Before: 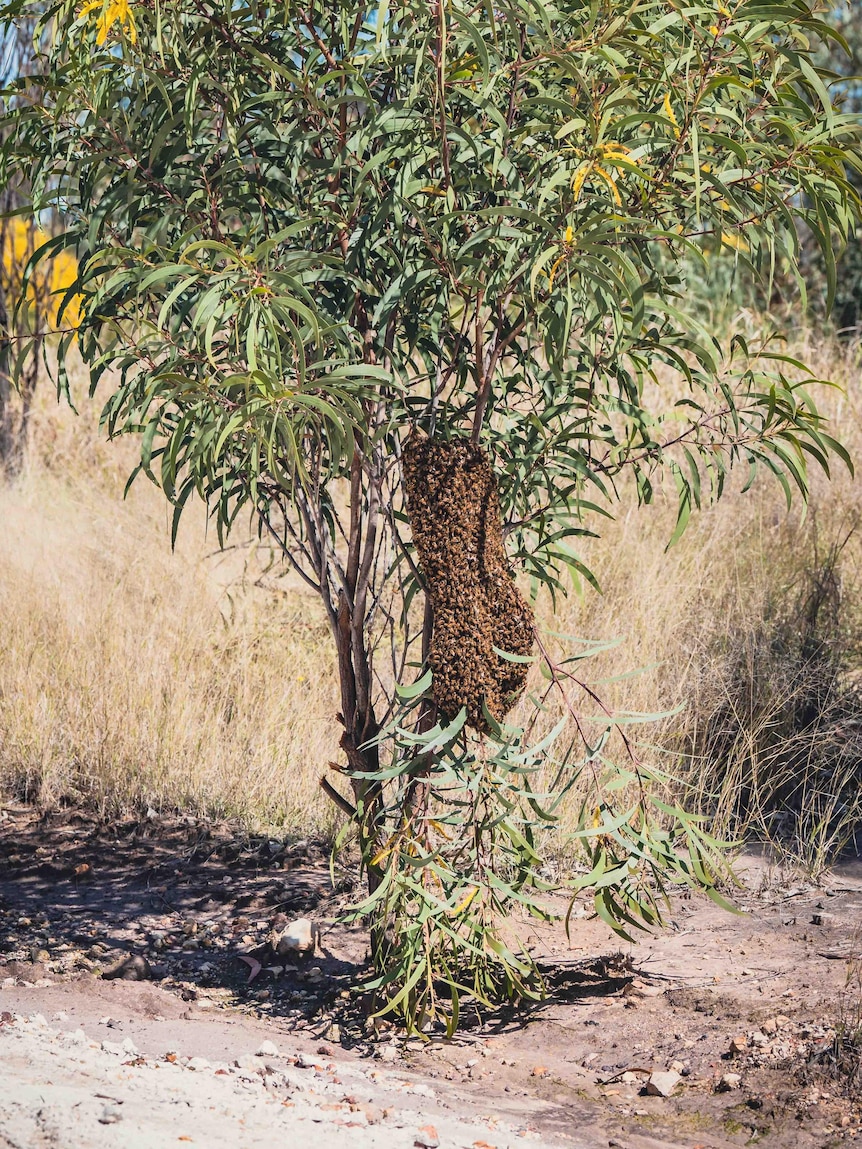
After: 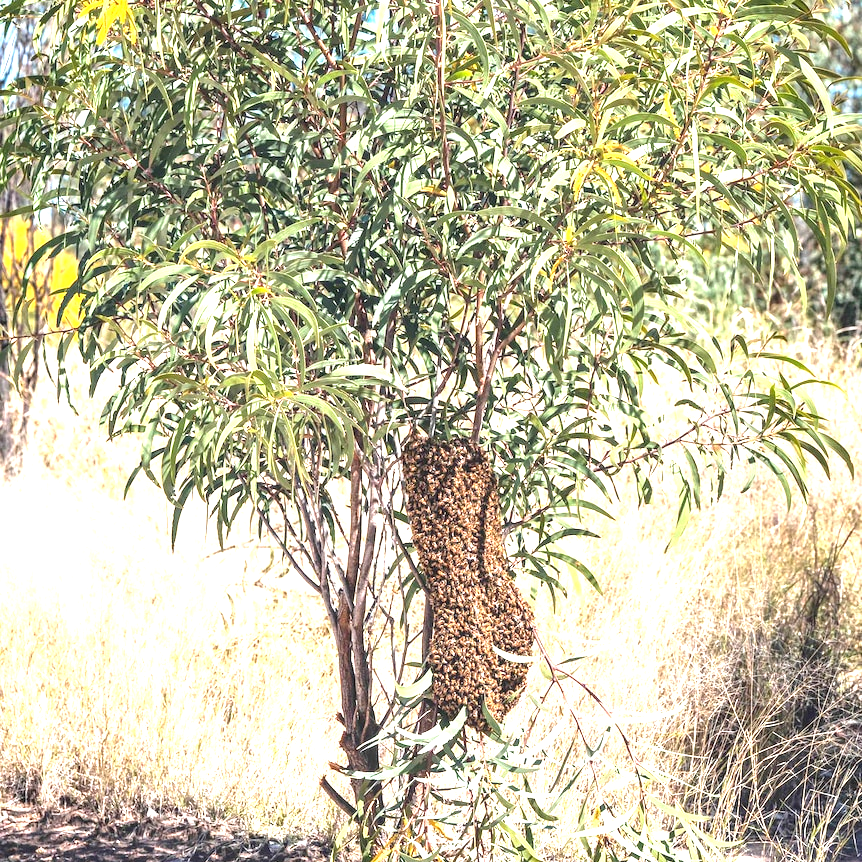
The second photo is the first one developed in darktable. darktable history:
exposure: black level correction 0.001, exposure 1.398 EV, compensate highlight preservation false
local contrast: on, module defaults
crop: bottom 24.978%
